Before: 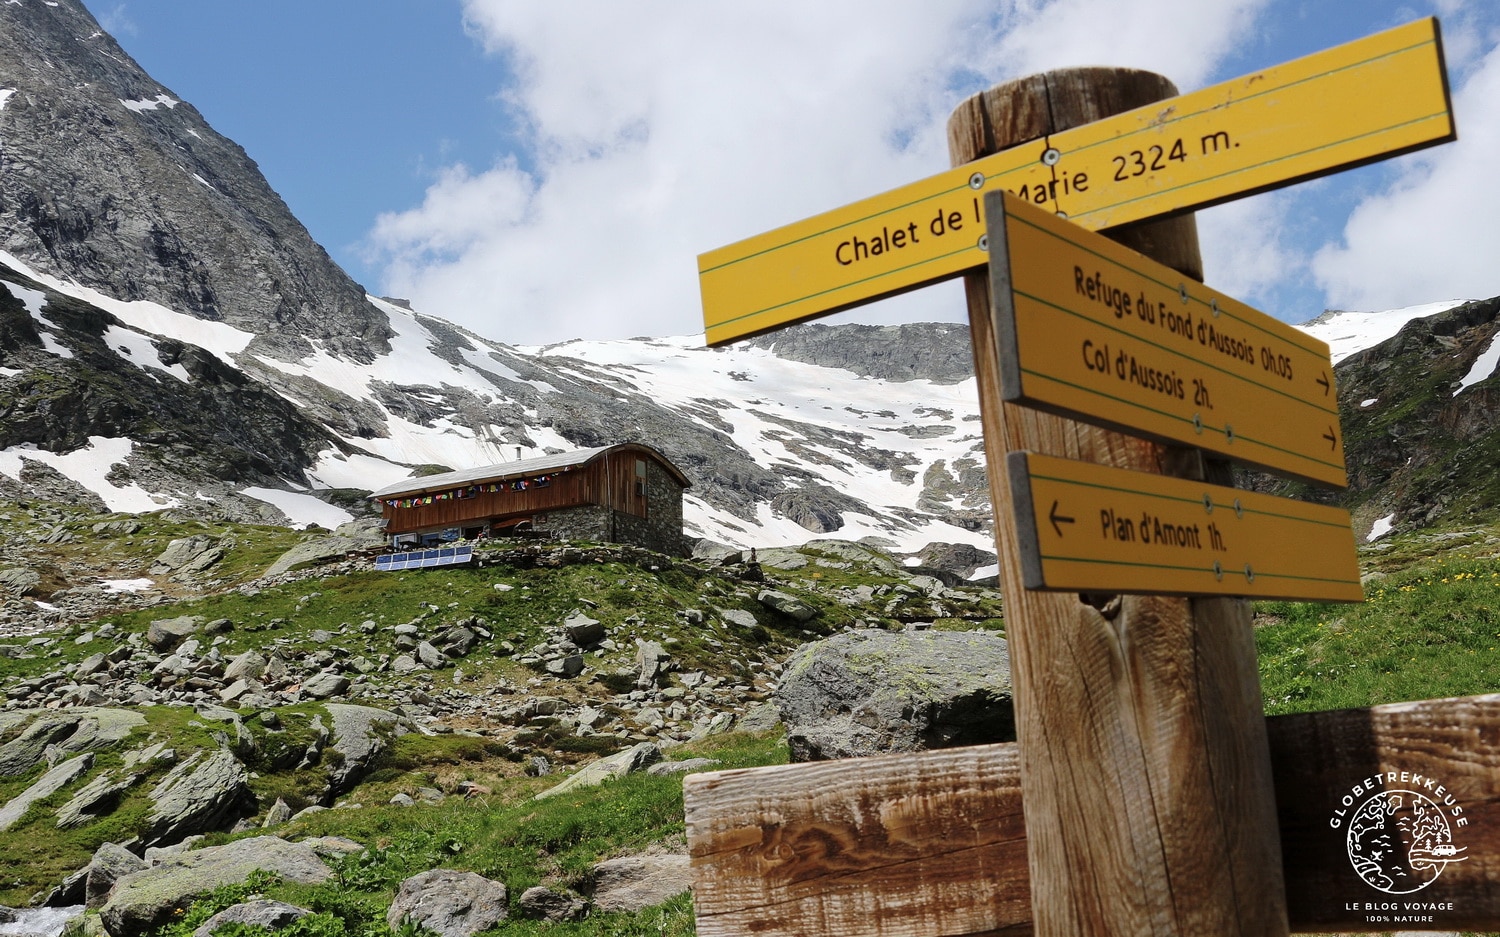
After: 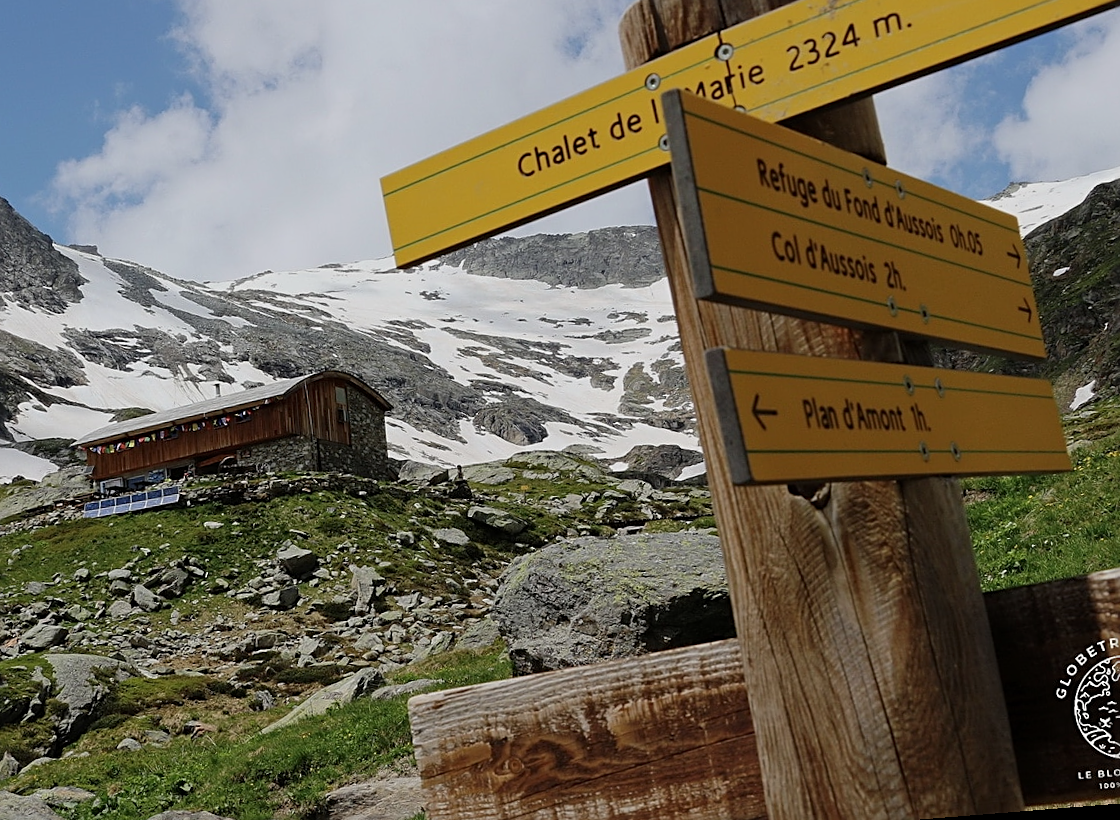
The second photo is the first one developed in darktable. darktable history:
exposure: exposure -0.492 EV, compensate highlight preservation false
crop and rotate: left 17.959%, top 5.771%, right 1.742%
rotate and perspective: rotation -4.57°, crop left 0.054, crop right 0.944, crop top 0.087, crop bottom 0.914
sharpen: on, module defaults
